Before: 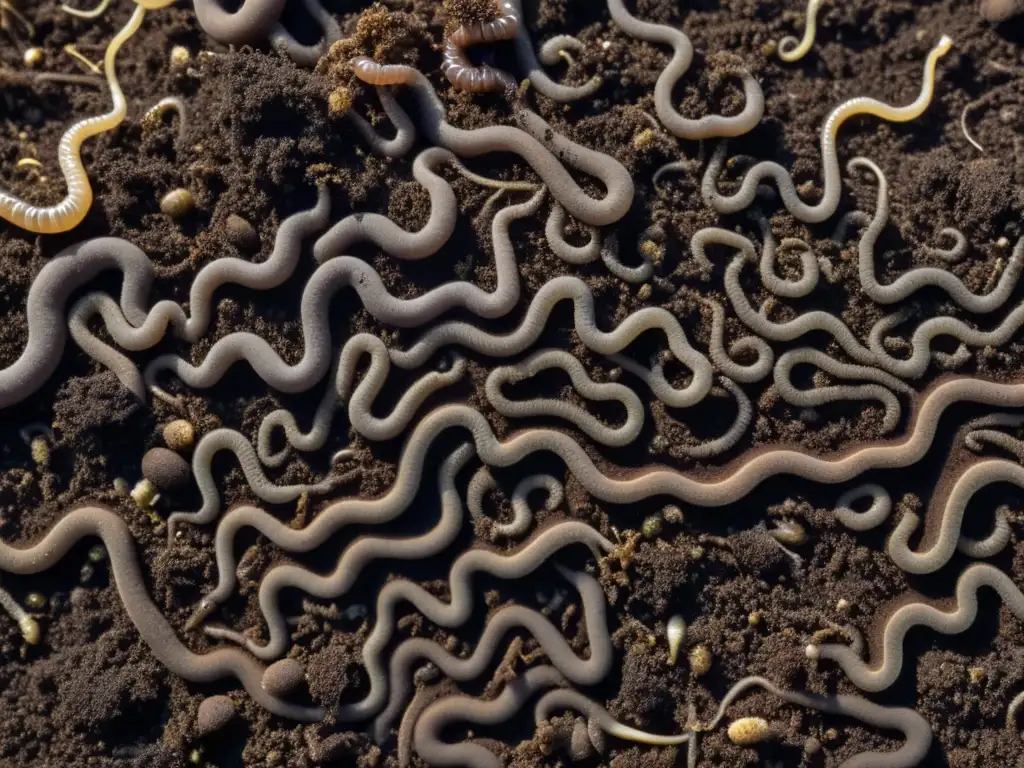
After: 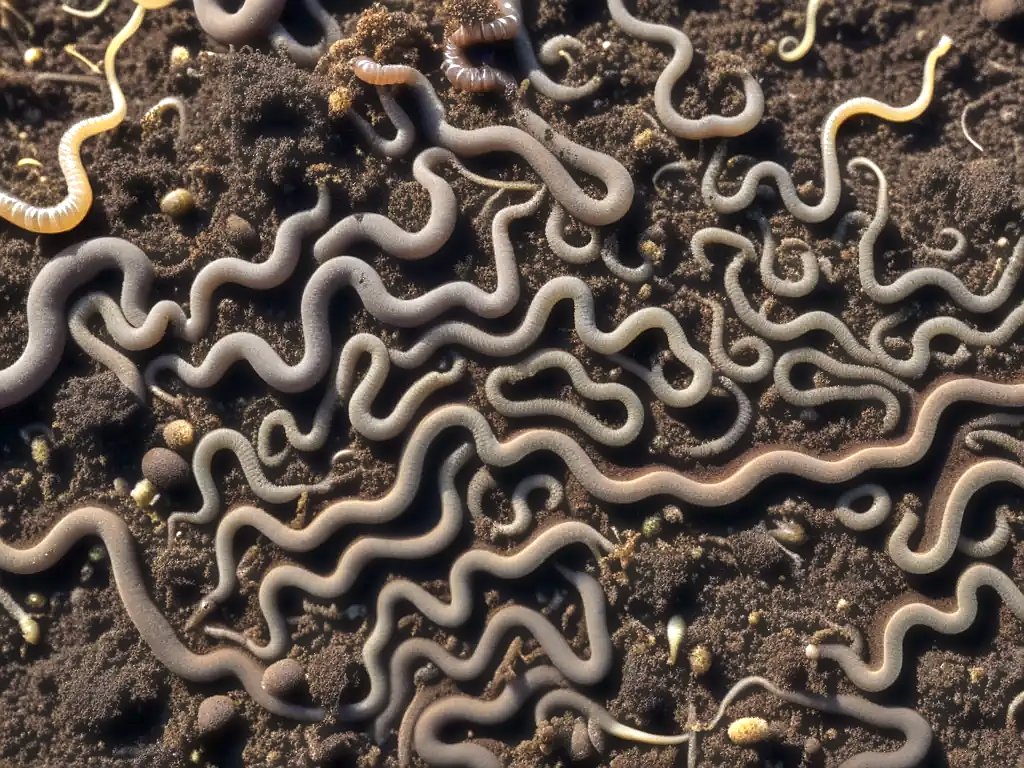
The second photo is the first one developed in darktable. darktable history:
sharpen: radius 0.981, amount 0.603
exposure: exposure 0.565 EV, compensate highlight preservation false
haze removal: strength -0.108, compatibility mode true, adaptive false
